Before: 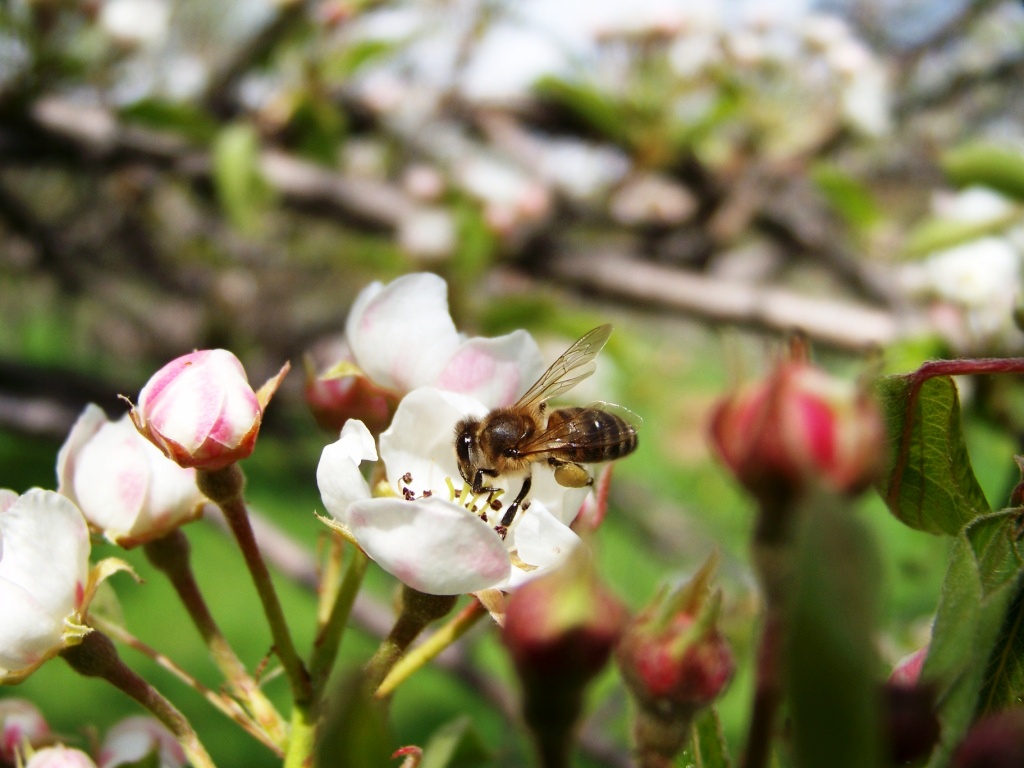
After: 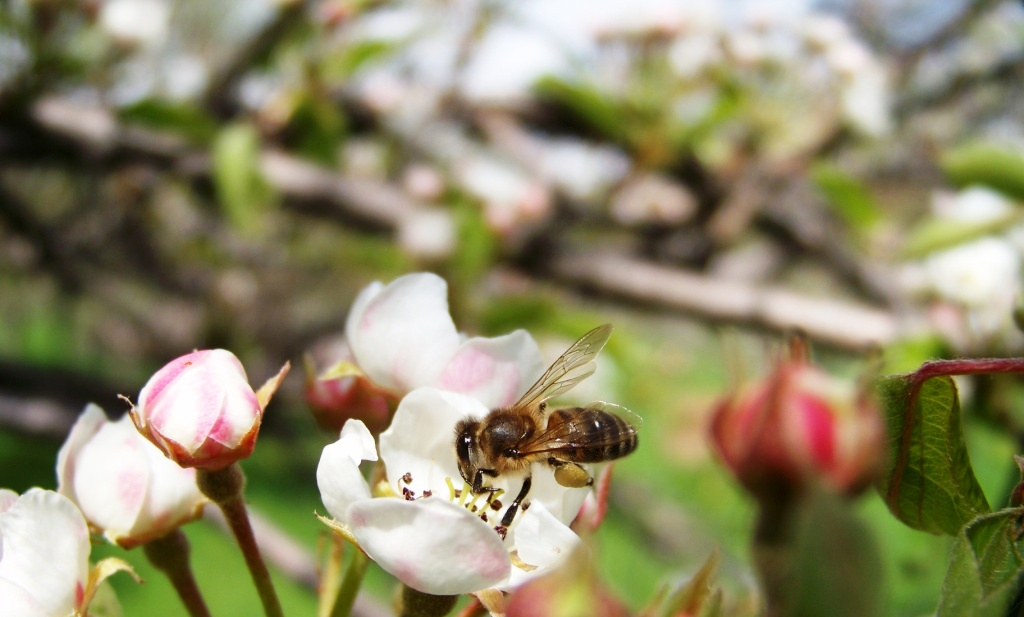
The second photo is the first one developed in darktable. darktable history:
crop: bottom 19.644%
base curve: curves: ch0 [(0, 0) (0.283, 0.295) (1, 1)], preserve colors none
